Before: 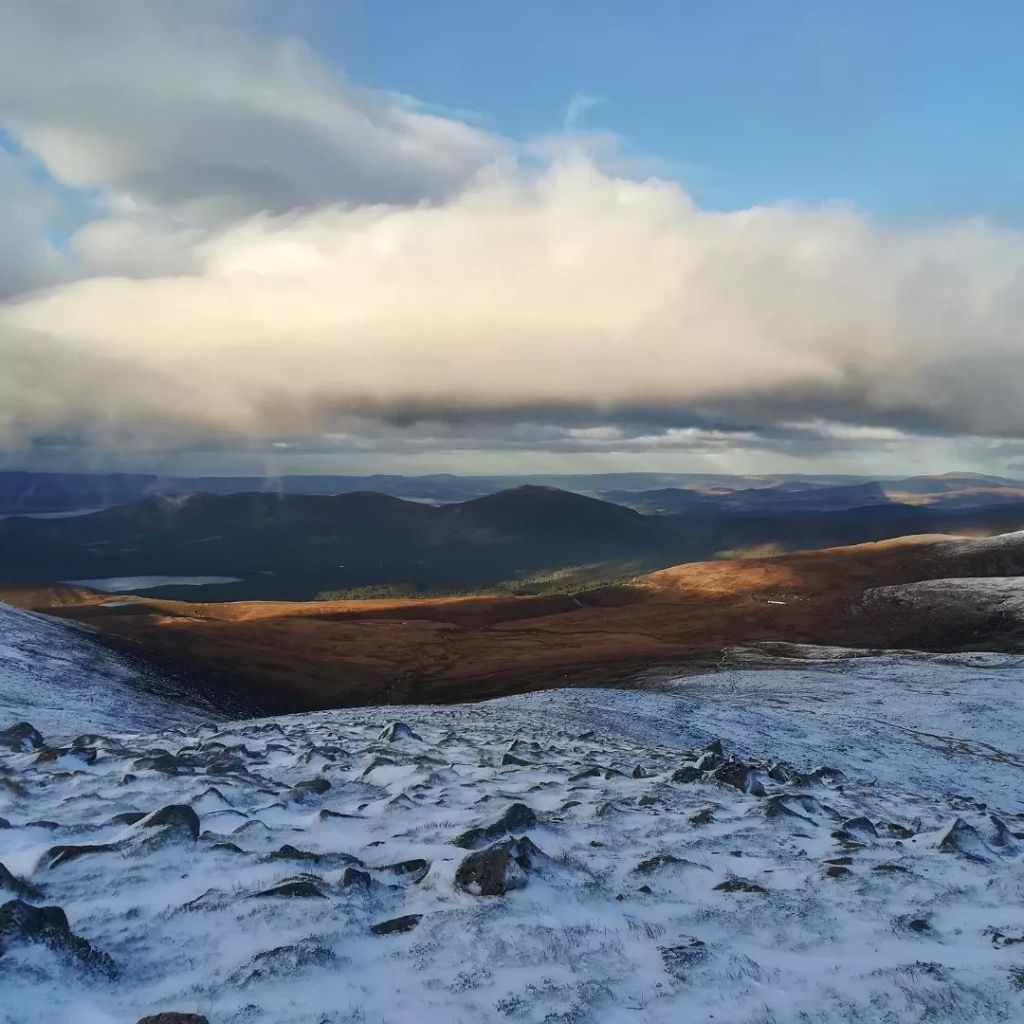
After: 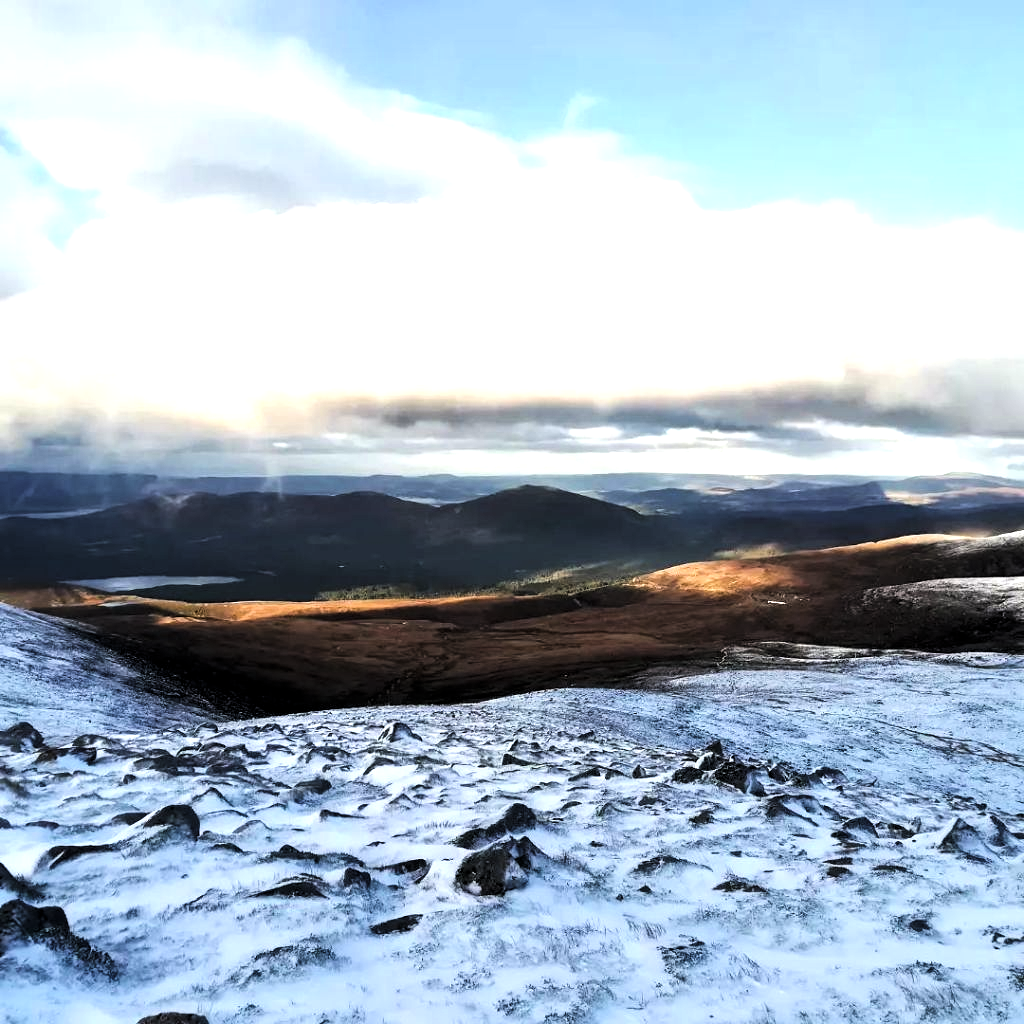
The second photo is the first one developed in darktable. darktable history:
levels: levels [0.044, 0.475, 0.791]
filmic rgb: middle gray luminance 29.11%, black relative exposure -10.34 EV, white relative exposure 5.48 EV, target black luminance 0%, hardness 3.91, latitude 1.51%, contrast 1.121, highlights saturation mix 5.82%, shadows ↔ highlights balance 15.61%
exposure: black level correction 0, exposure 0.948 EV, compensate exposure bias true, compensate highlight preservation false
